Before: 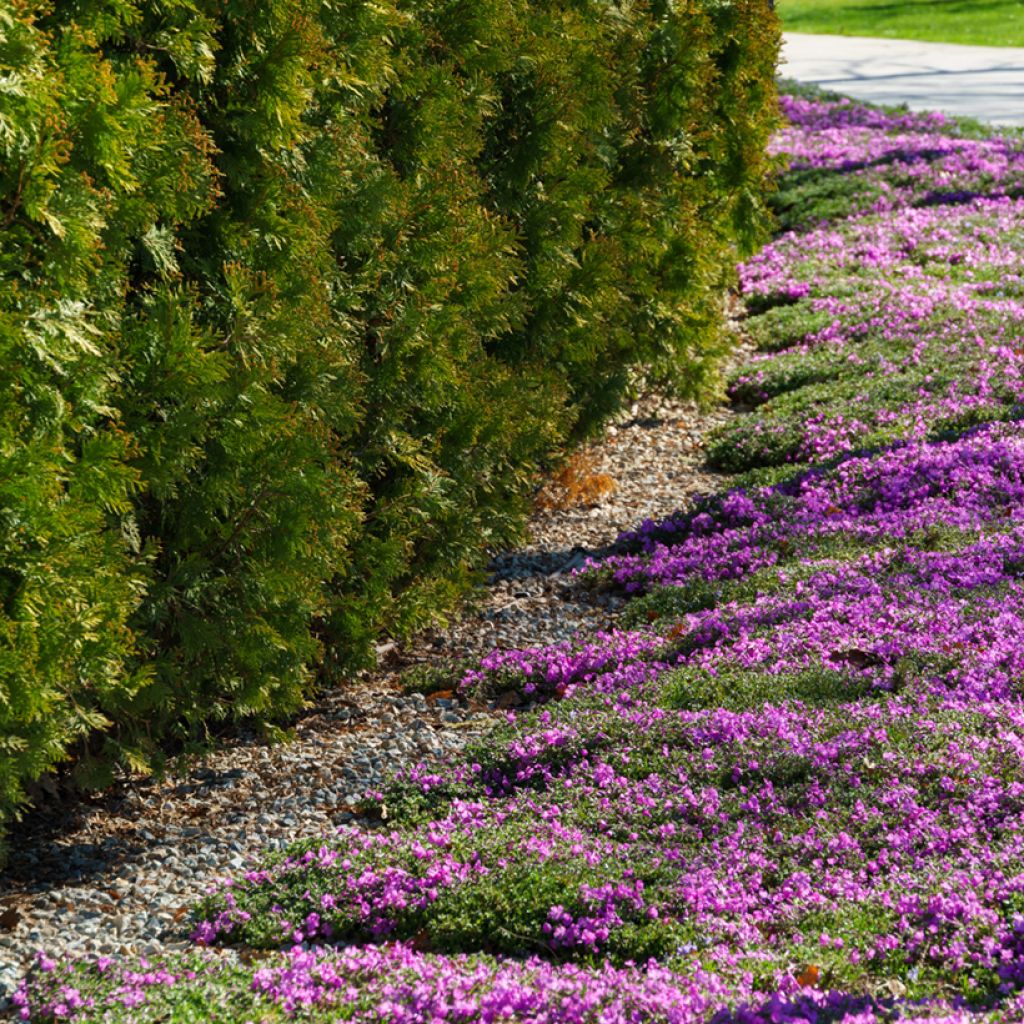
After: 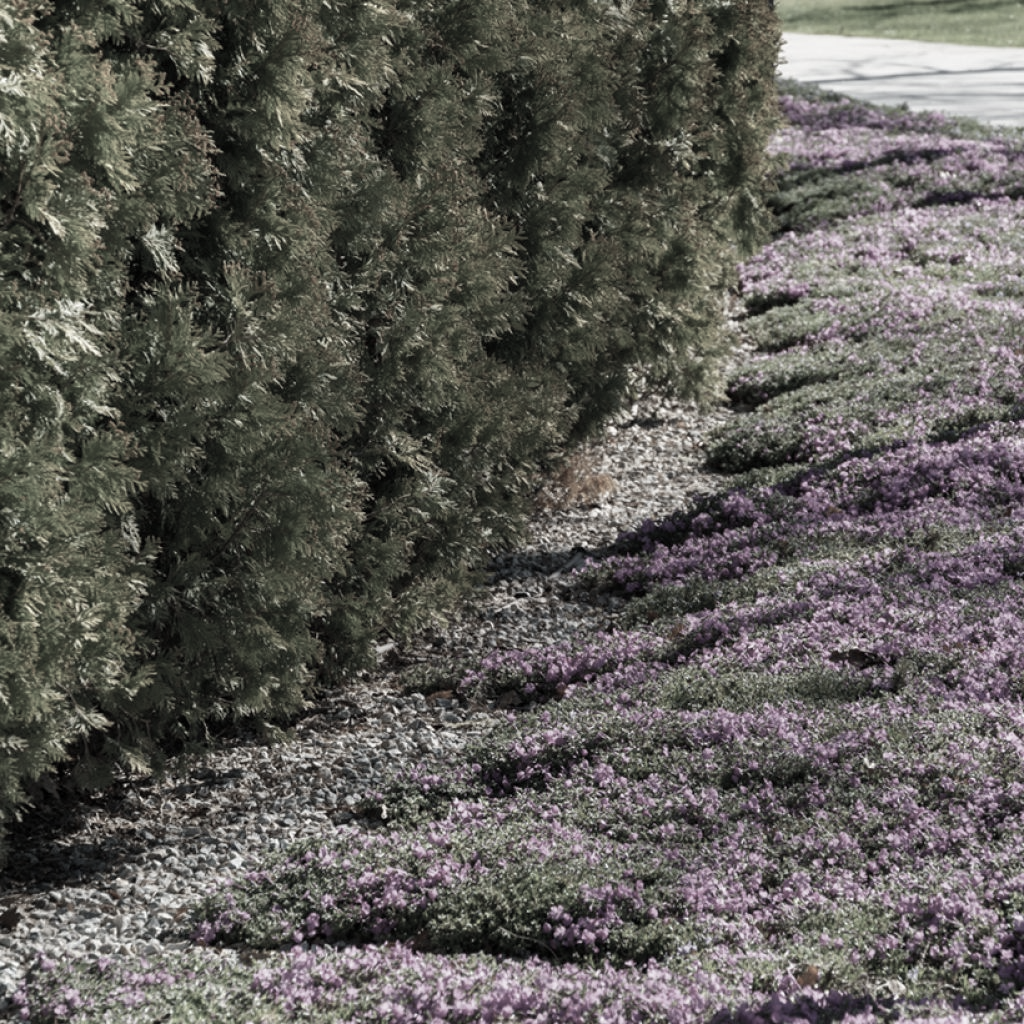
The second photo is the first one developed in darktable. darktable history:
color correction: saturation 0.2
